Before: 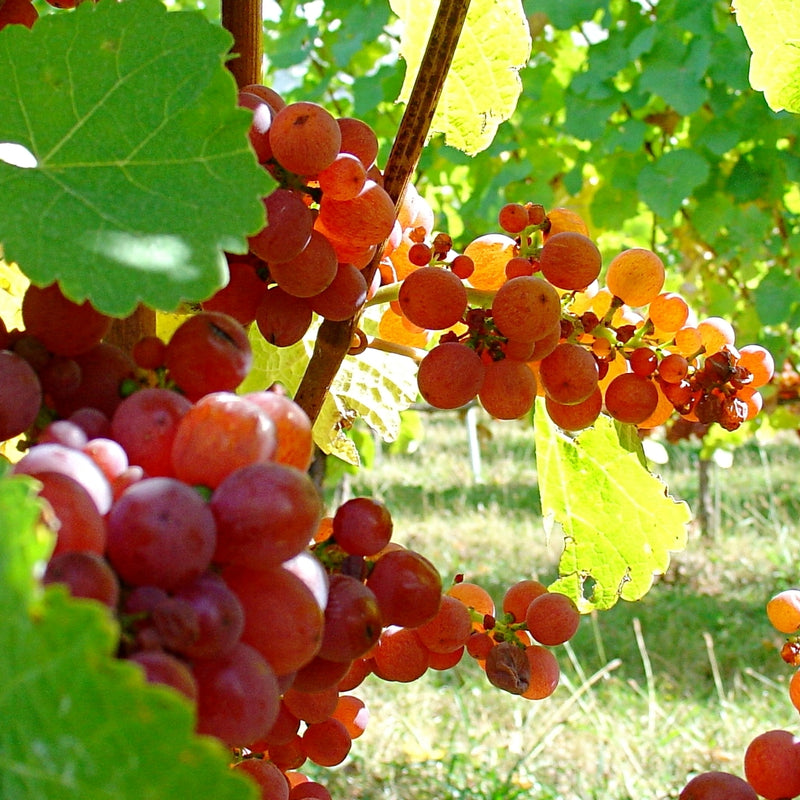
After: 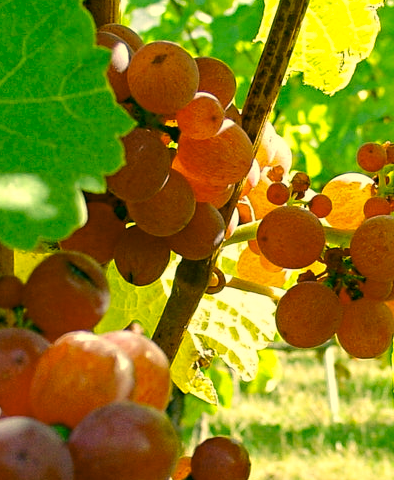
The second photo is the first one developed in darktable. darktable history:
local contrast: highlights 100%, shadows 100%, detail 120%, midtone range 0.2
crop: left 17.835%, top 7.675%, right 32.881%, bottom 32.213%
color correction: highlights a* 5.62, highlights b* 33.57, shadows a* -25.86, shadows b* 4.02
